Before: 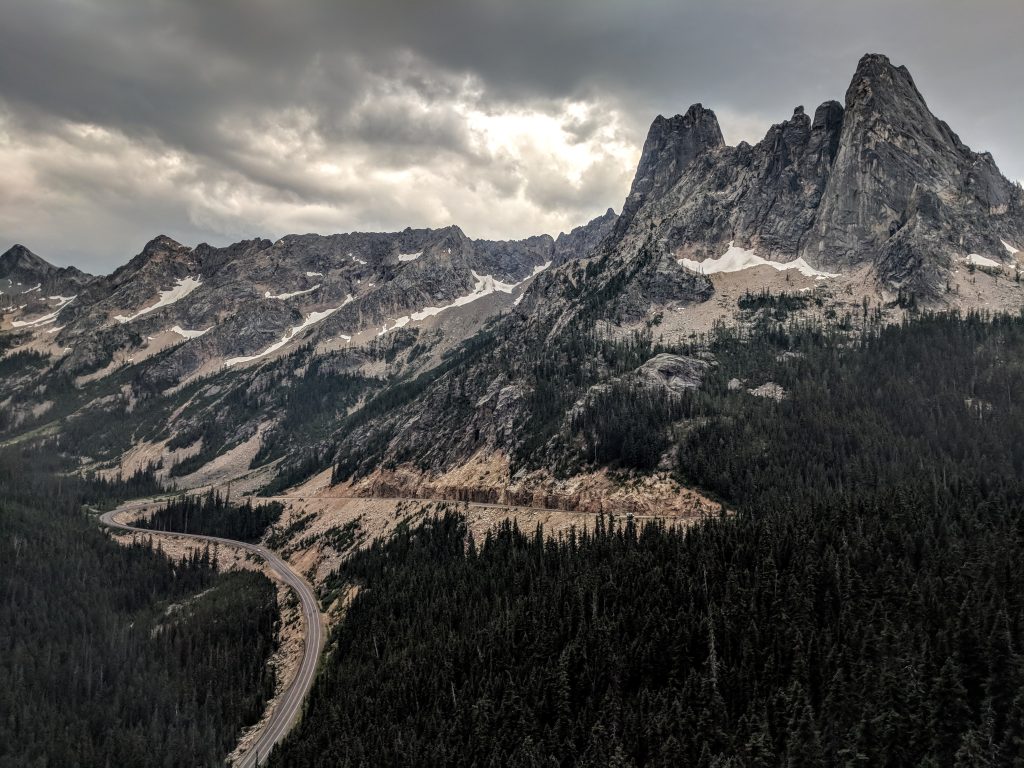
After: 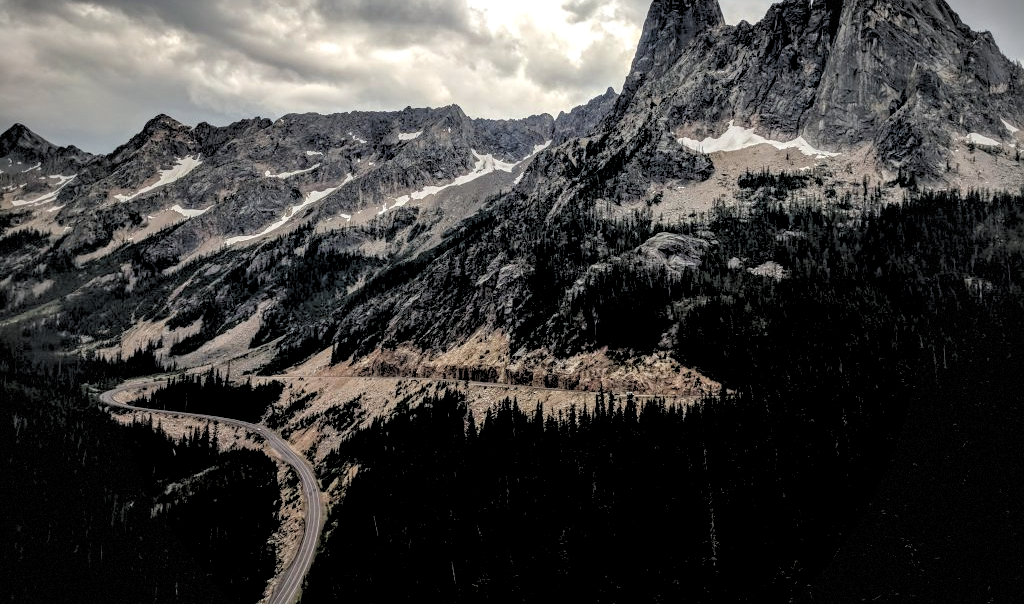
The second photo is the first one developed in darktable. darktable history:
vignetting: dithering 8-bit output, unbound false
white balance: red 0.986, blue 1.01
crop and rotate: top 15.774%, bottom 5.506%
rgb levels: levels [[0.029, 0.461, 0.922], [0, 0.5, 1], [0, 0.5, 1]]
exposure: compensate highlight preservation false
